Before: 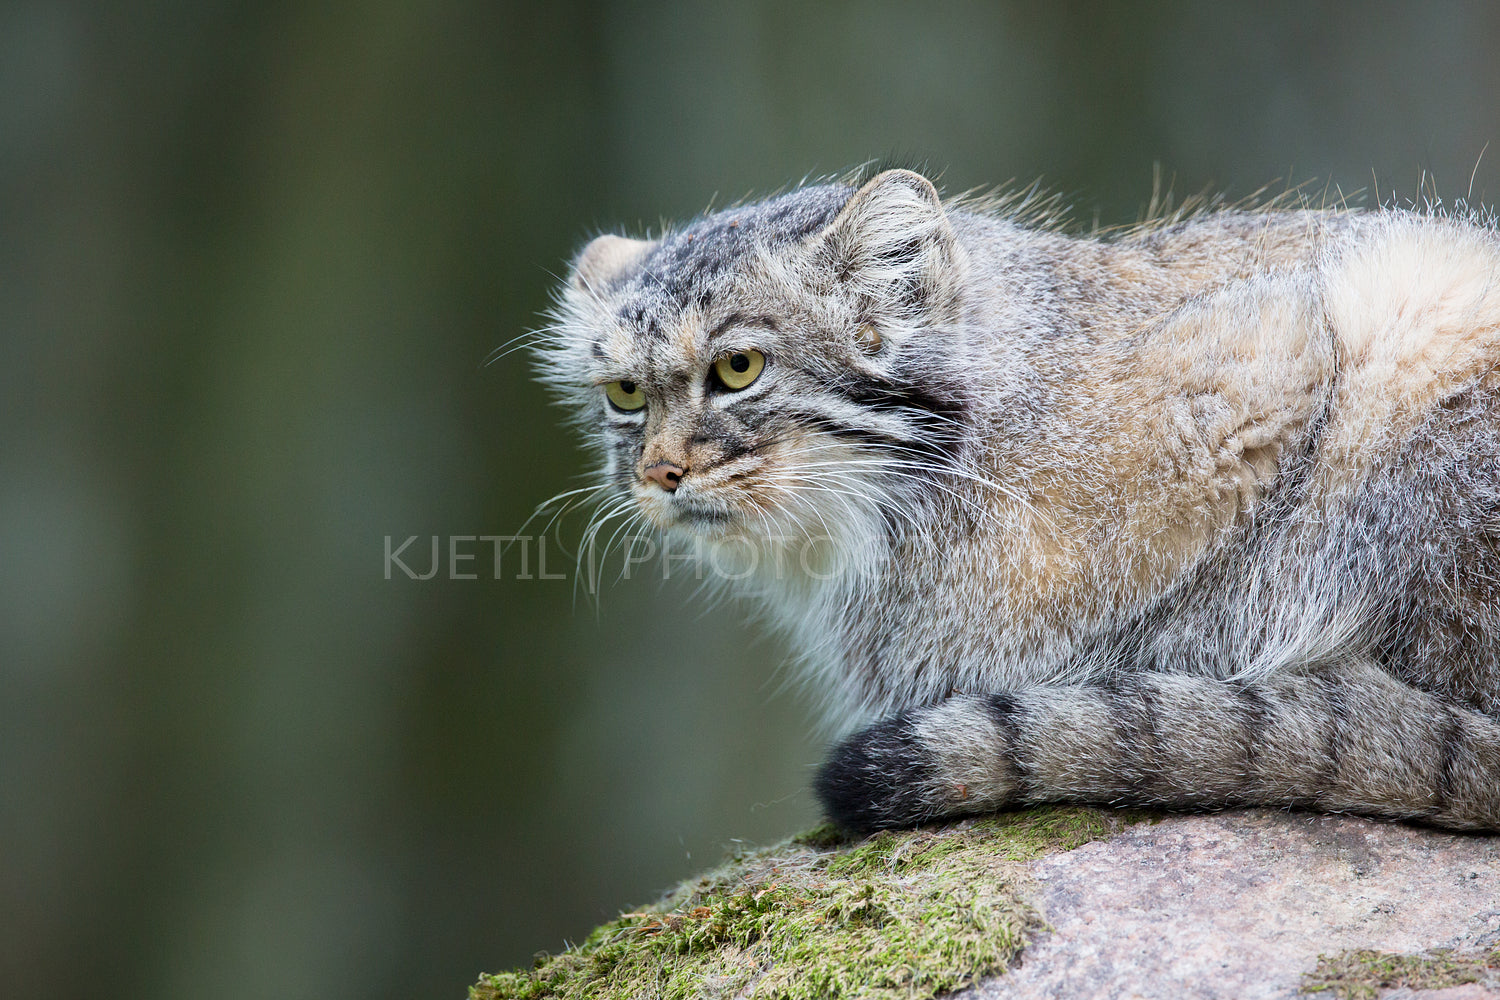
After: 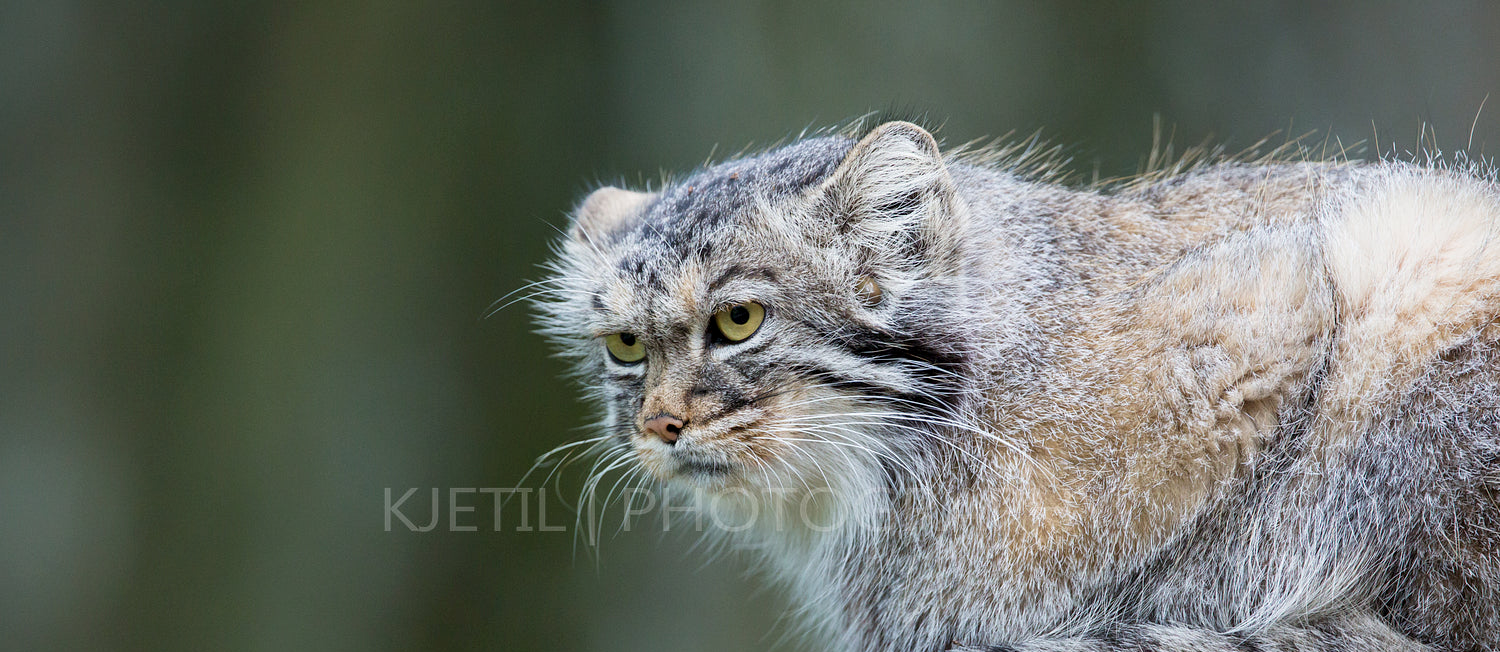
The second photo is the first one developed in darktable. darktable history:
crop and rotate: top 4.803%, bottom 29.915%
local contrast: highlights 63%, shadows 103%, detail 106%, midtone range 0.531
